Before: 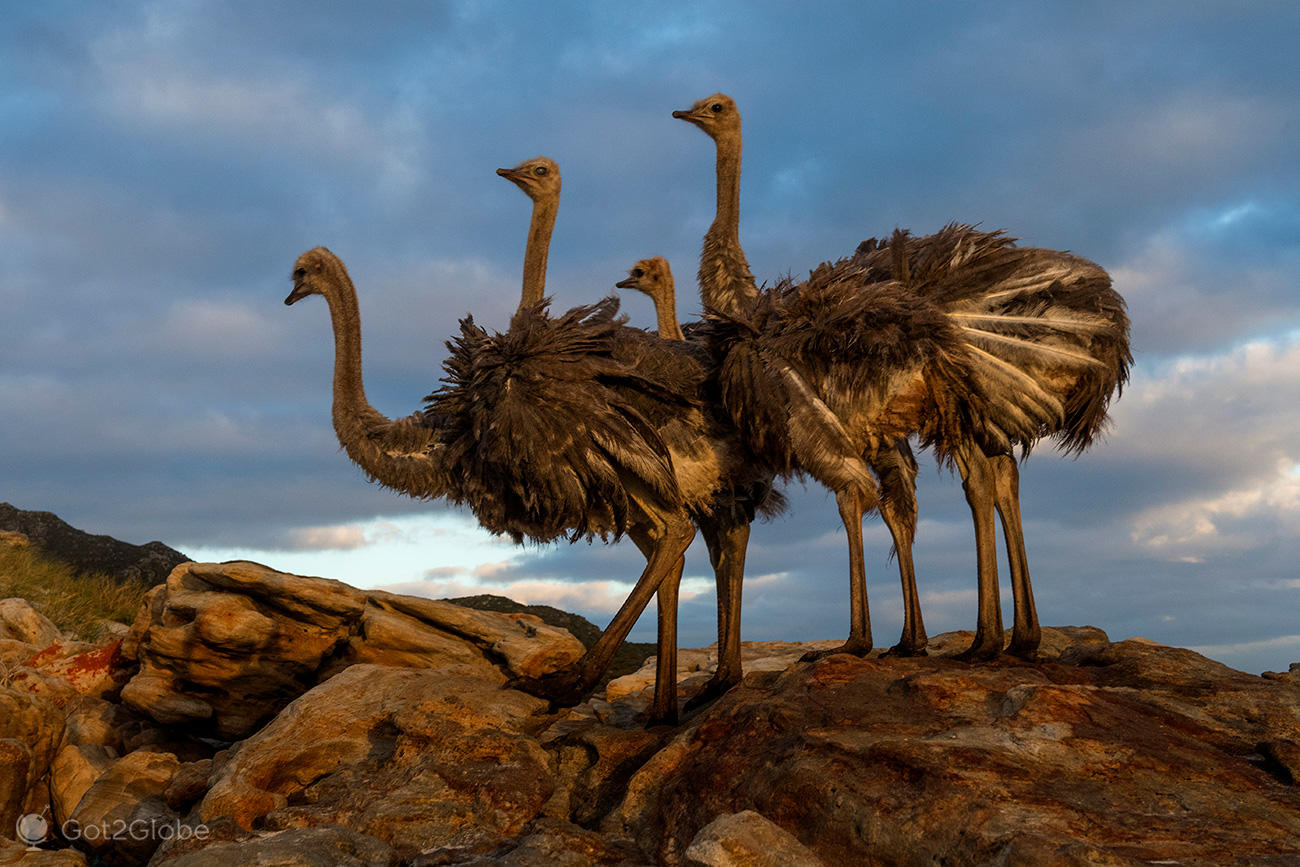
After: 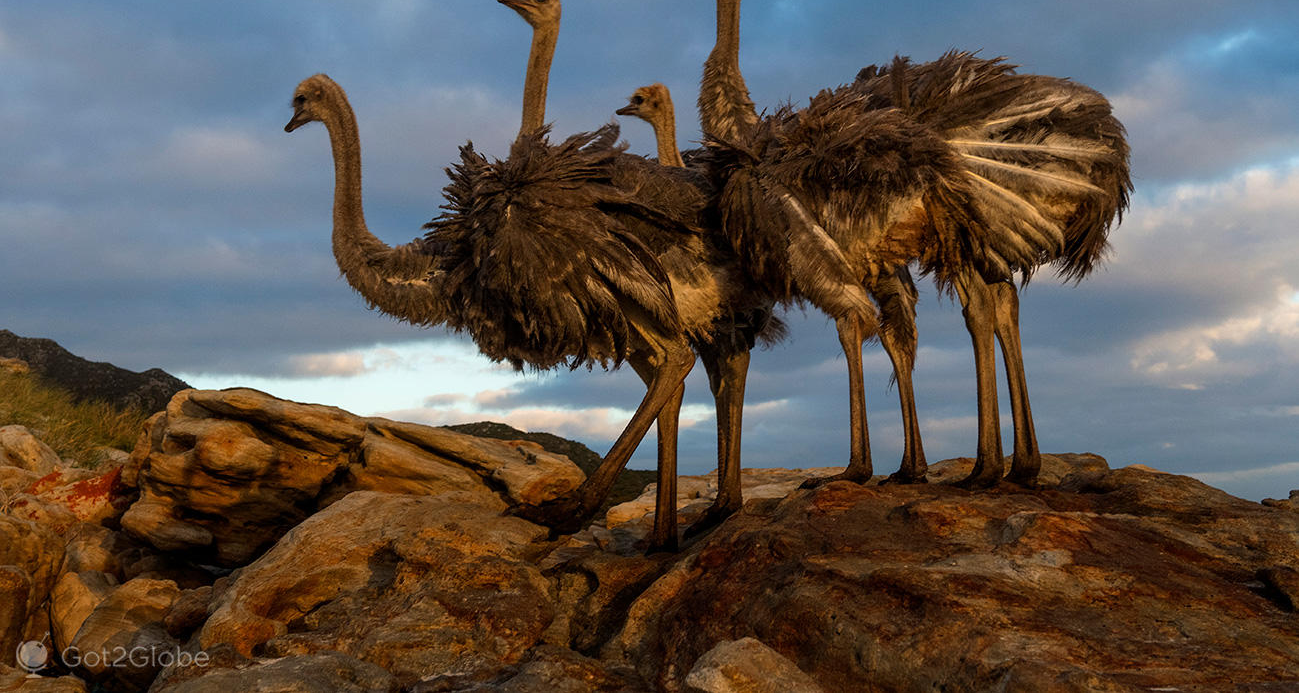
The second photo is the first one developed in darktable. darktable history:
crop and rotate: top 19.97%
